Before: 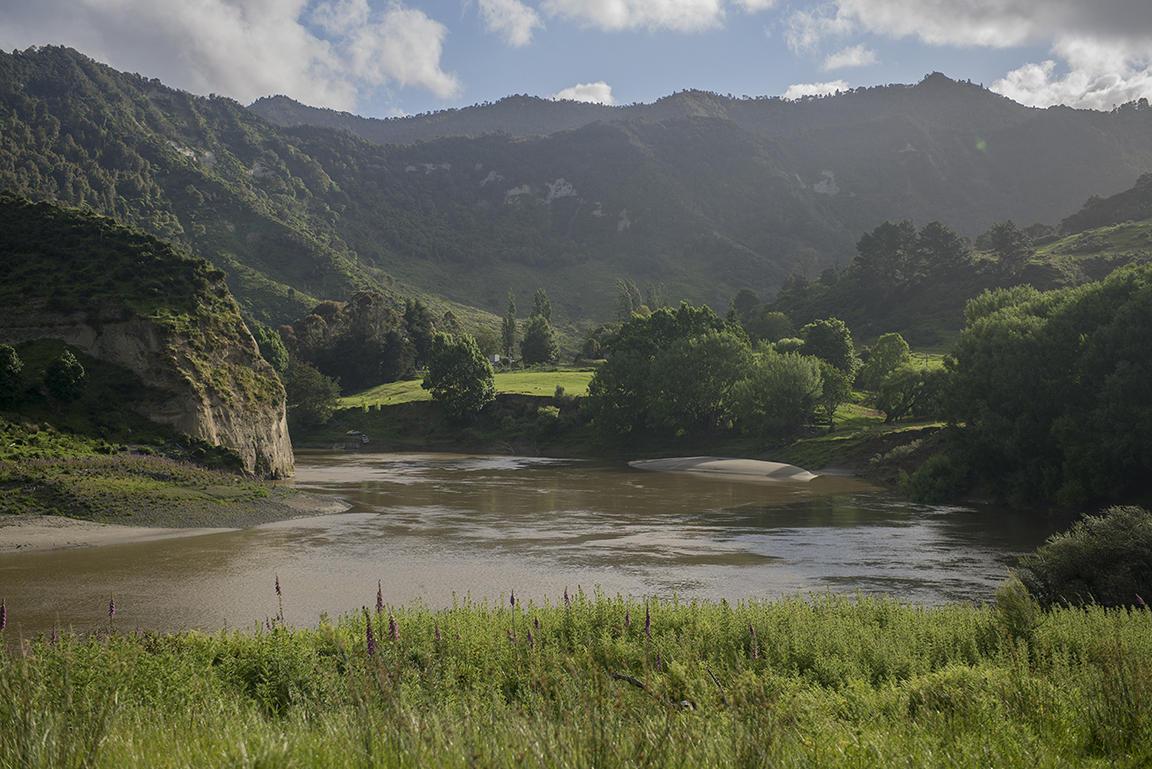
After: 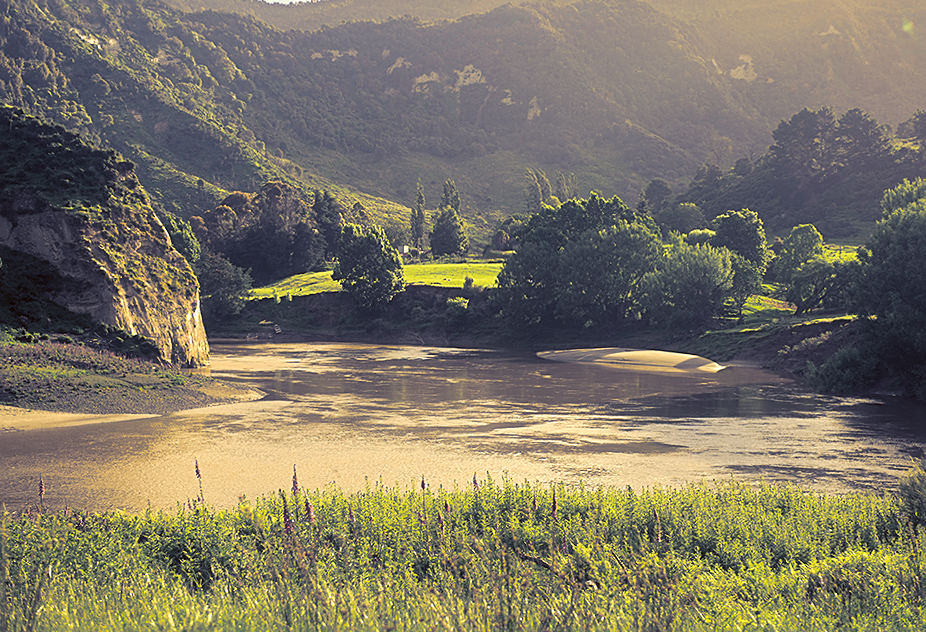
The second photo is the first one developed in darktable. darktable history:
color correction: highlights a* 1.12, highlights b* 24.26, shadows a* 15.58, shadows b* 24.26
exposure: black level correction 0, exposure 1.1 EV, compensate highlight preservation false
rotate and perspective: rotation 0.074°, lens shift (vertical) 0.096, lens shift (horizontal) -0.041, crop left 0.043, crop right 0.952, crop top 0.024, crop bottom 0.979
sharpen: on, module defaults
crop and rotate: left 4.842%, top 15.51%, right 10.668%
haze removal: strength -0.1, adaptive false
split-toning: shadows › hue 226.8°, shadows › saturation 0.84
